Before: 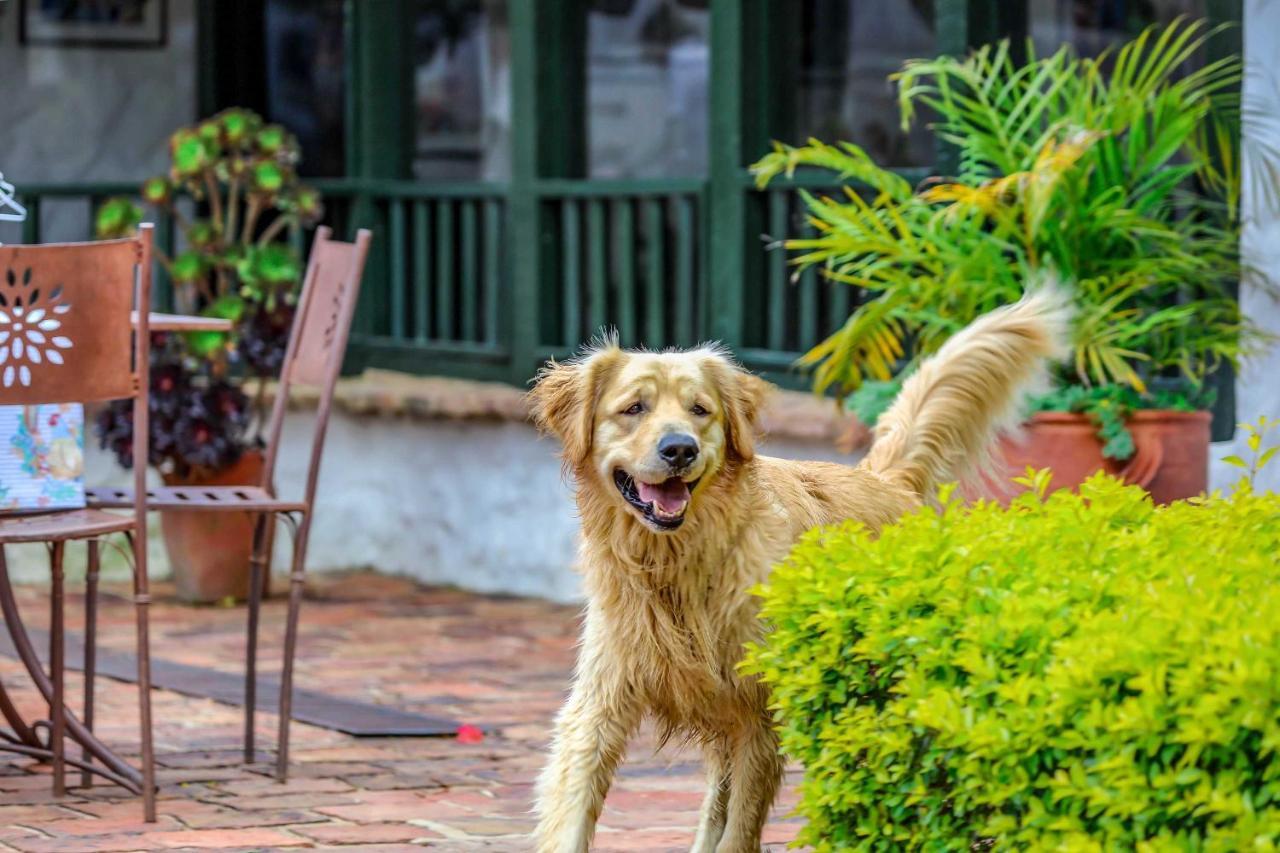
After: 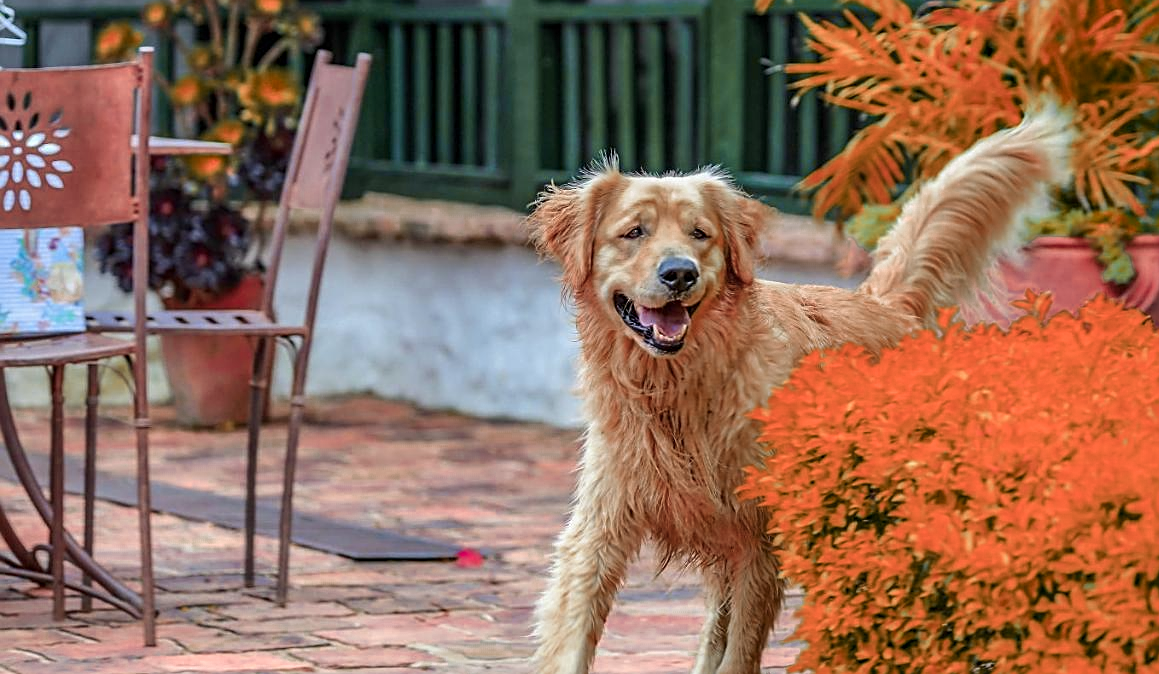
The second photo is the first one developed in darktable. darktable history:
sharpen: amount 0.587
color zones: curves: ch0 [(0.006, 0.385) (0.143, 0.563) (0.243, 0.321) (0.352, 0.464) (0.516, 0.456) (0.625, 0.5) (0.75, 0.5) (0.875, 0.5)]; ch1 [(0, 0.5) (0.134, 0.504) (0.246, 0.463) (0.421, 0.515) (0.5, 0.56) (0.625, 0.5) (0.75, 0.5) (0.875, 0.5)]; ch2 [(0, 0.5) (0.131, 0.426) (0.307, 0.289) (0.38, 0.188) (0.513, 0.216) (0.625, 0.548) (0.75, 0.468) (0.838, 0.396) (0.971, 0.311)]
crop: top 20.657%, right 9.404%, bottom 0.328%
exposure: exposure -0.041 EV, compensate exposure bias true, compensate highlight preservation false
